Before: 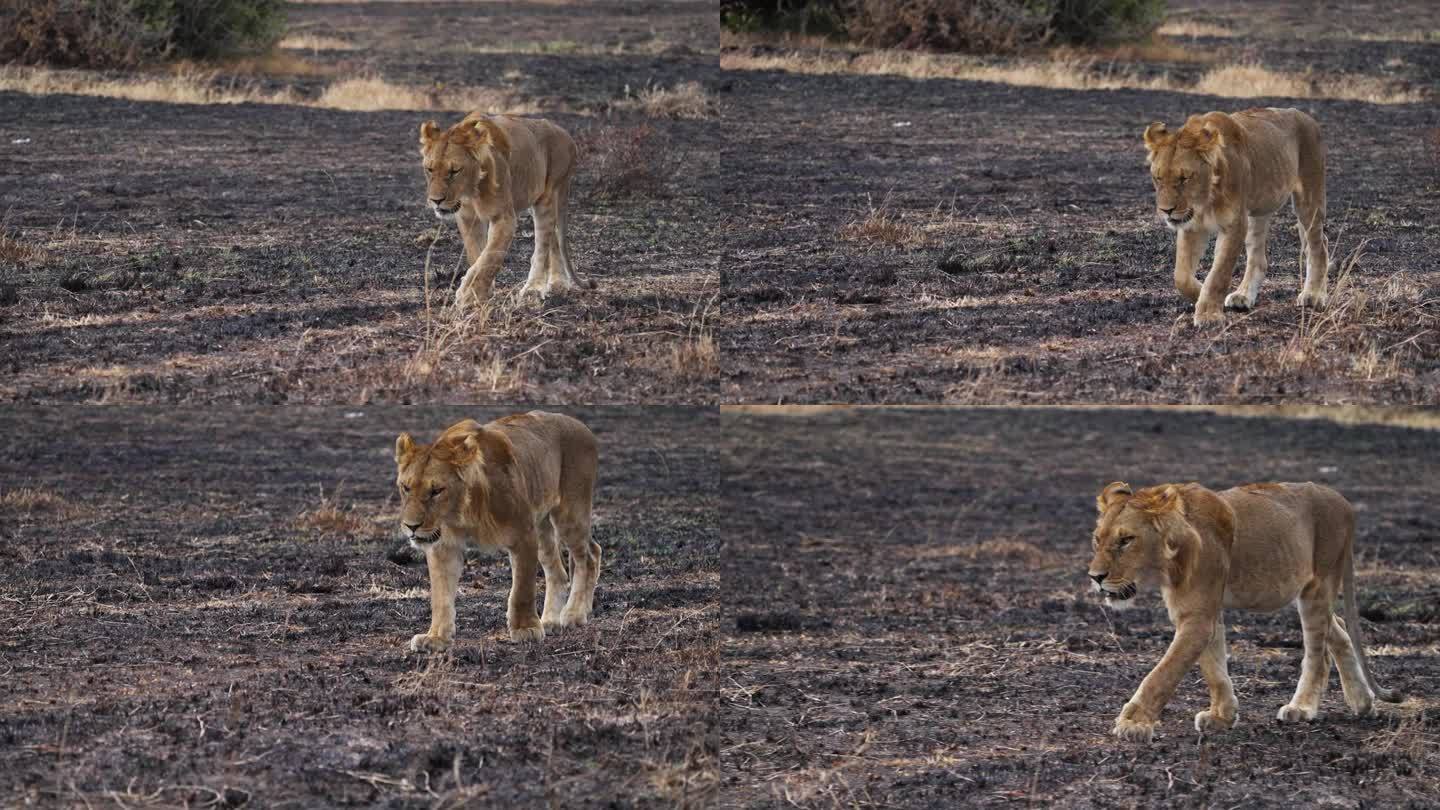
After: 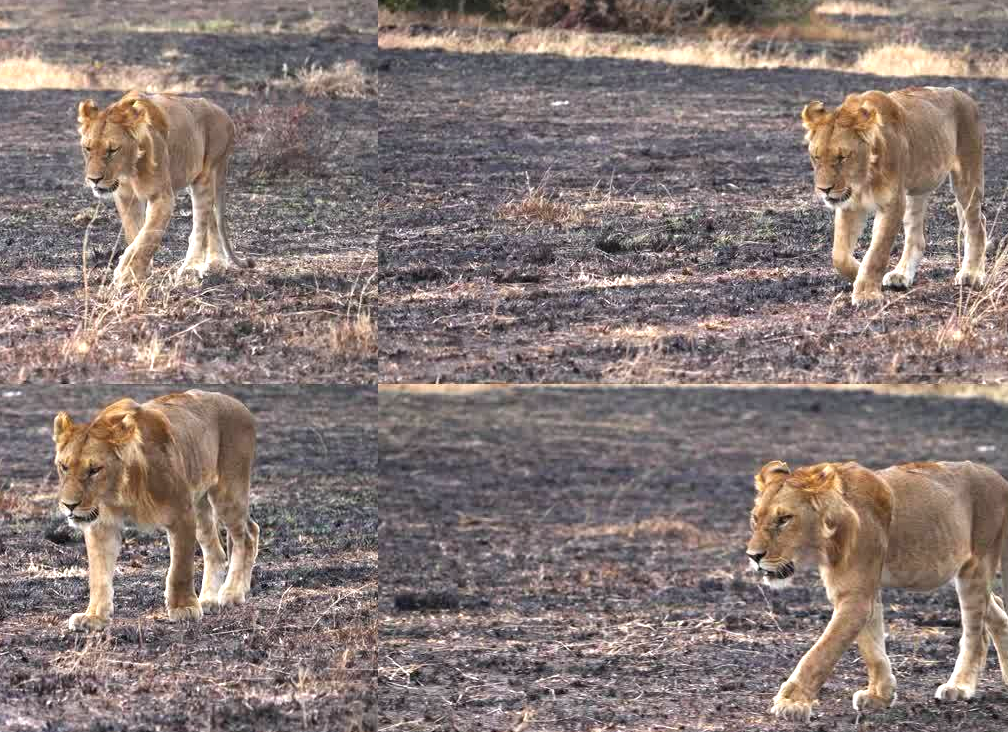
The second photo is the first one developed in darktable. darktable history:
crop and rotate: left 23.767%, top 2.671%, right 6.229%, bottom 6.849%
tone equalizer: mask exposure compensation -0.505 EV
exposure: black level correction 0, exposure 1.095 EV, compensate exposure bias true, compensate highlight preservation false
